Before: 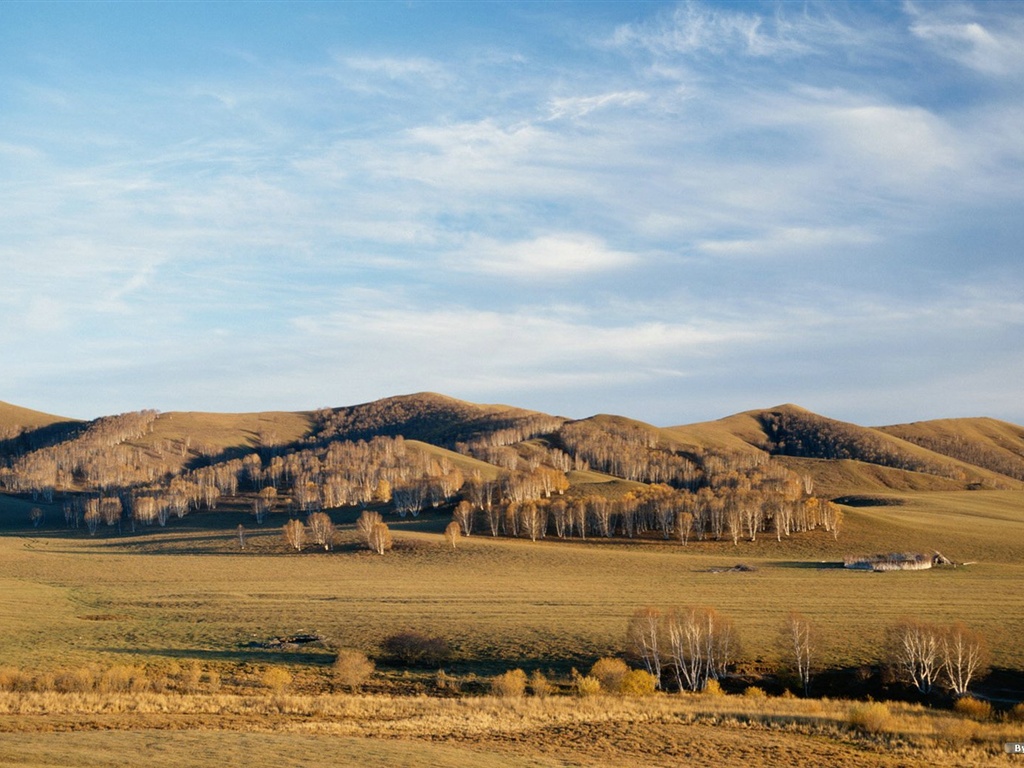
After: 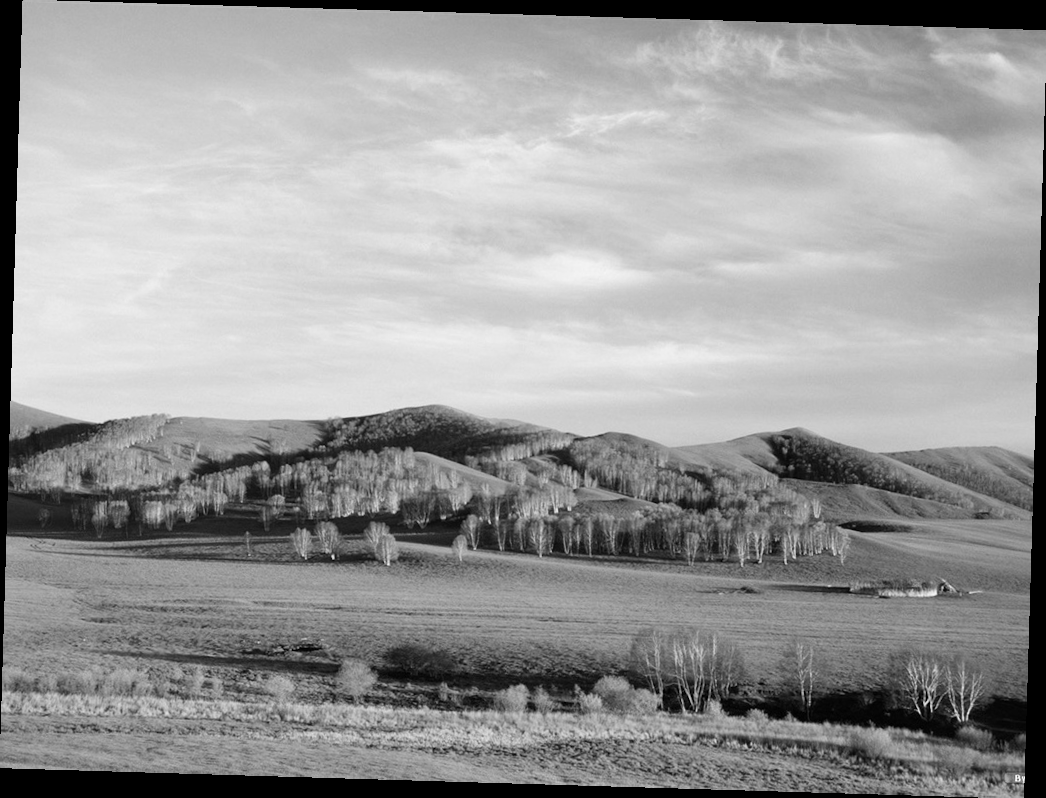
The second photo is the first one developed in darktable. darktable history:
white balance: red 1.05, blue 1.072
monochrome: on, module defaults
rotate and perspective: rotation 1.72°, automatic cropping off
contrast brightness saturation: contrast 0.1, brightness 0.02, saturation 0.02
